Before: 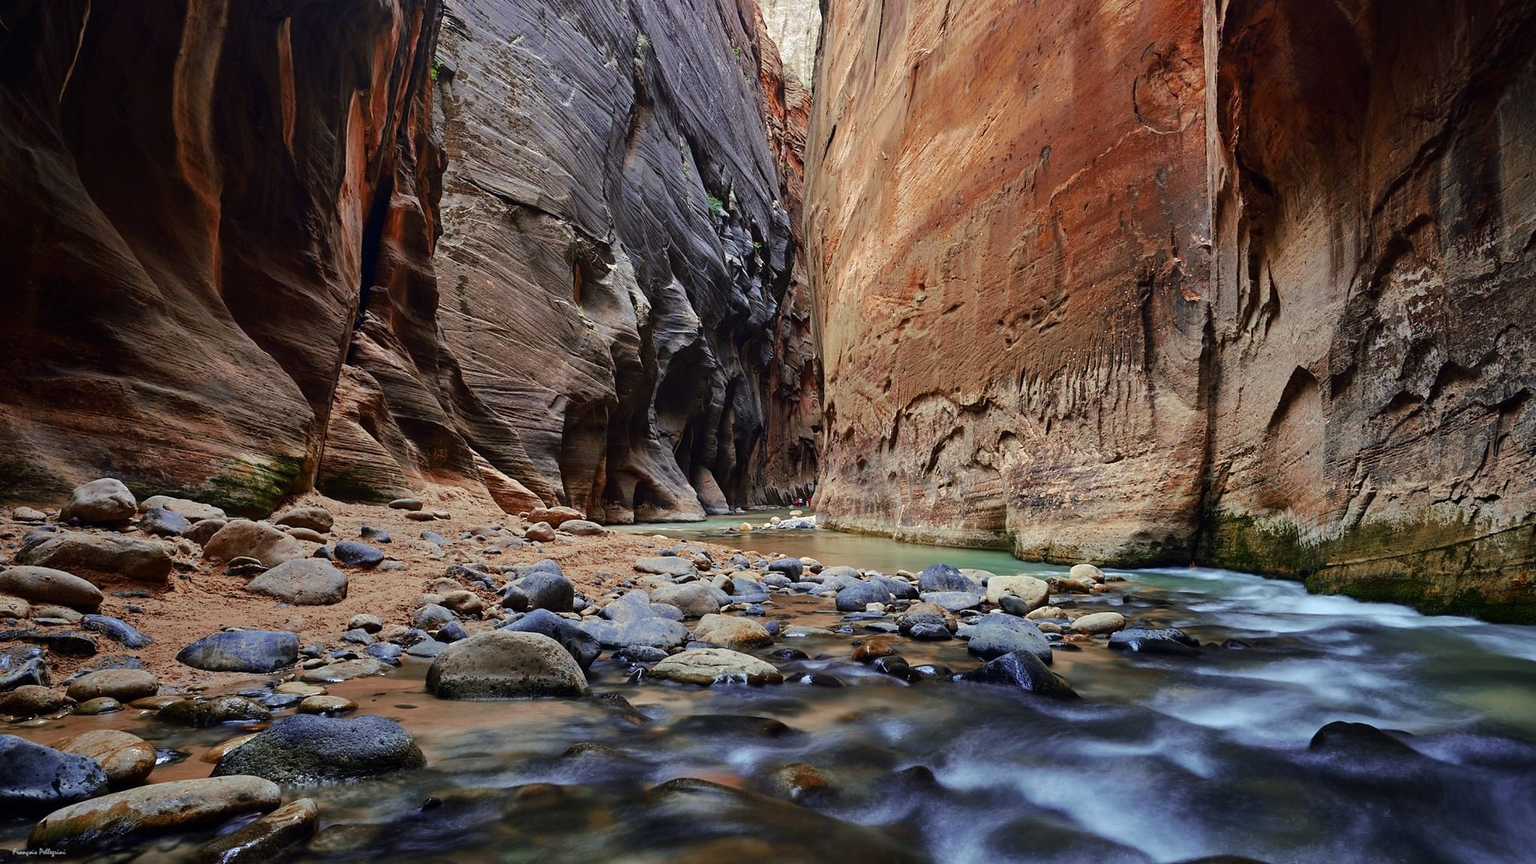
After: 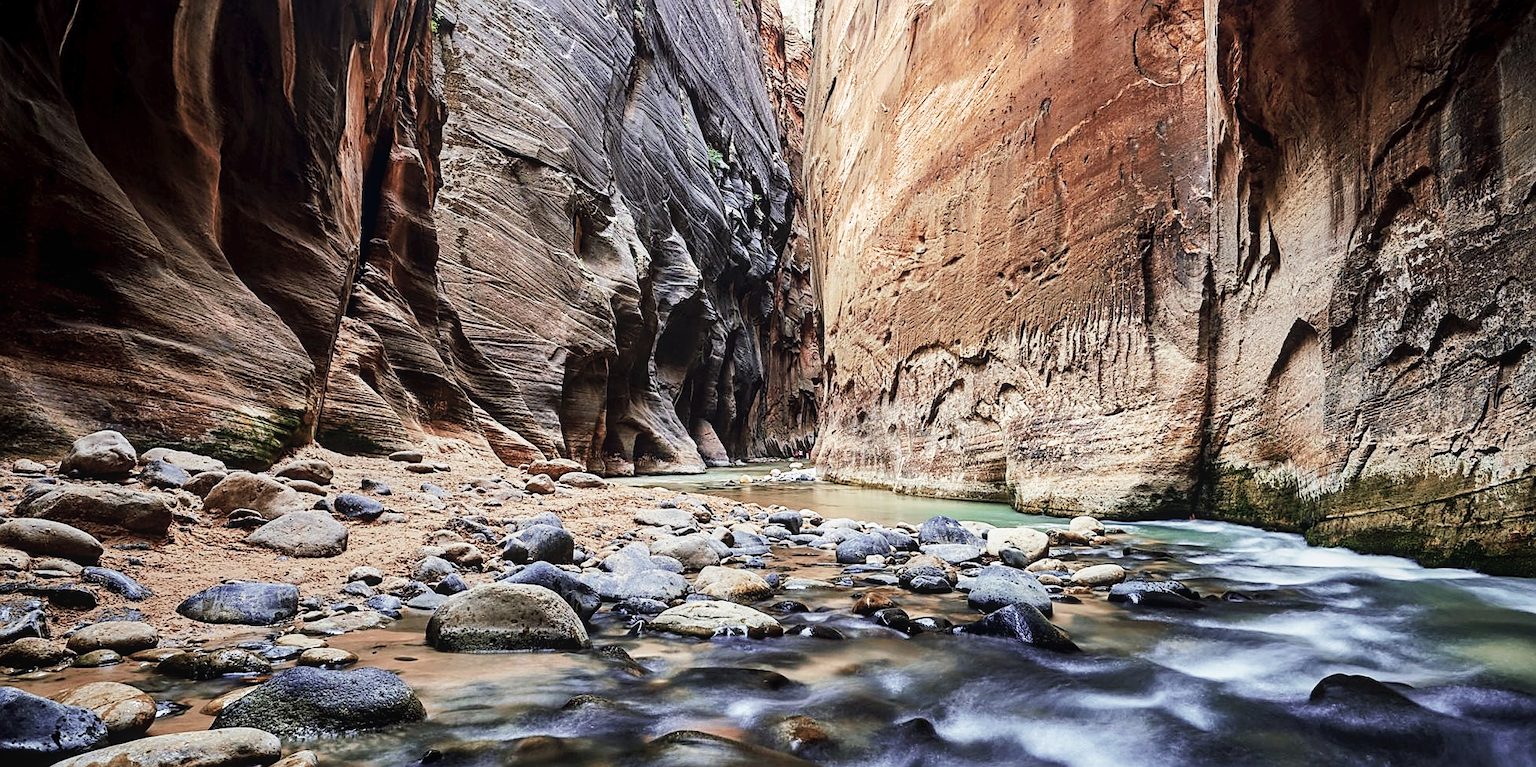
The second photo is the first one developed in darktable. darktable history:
local contrast: detail 110%
crop and rotate: top 5.552%, bottom 5.57%
color correction: highlights b* -0.062, saturation 0.53
sharpen: on, module defaults
tone curve: curves: ch0 [(0, 0) (0.003, 0.011) (0.011, 0.02) (0.025, 0.032) (0.044, 0.046) (0.069, 0.071) (0.1, 0.107) (0.136, 0.144) (0.177, 0.189) (0.224, 0.244) (0.277, 0.309) (0.335, 0.398) (0.399, 0.477) (0.468, 0.583) (0.543, 0.675) (0.623, 0.772) (0.709, 0.855) (0.801, 0.926) (0.898, 0.979) (1, 1)], preserve colors none
velvia: on, module defaults
exposure: black level correction 0.003, exposure 0.386 EV, compensate highlight preservation false
